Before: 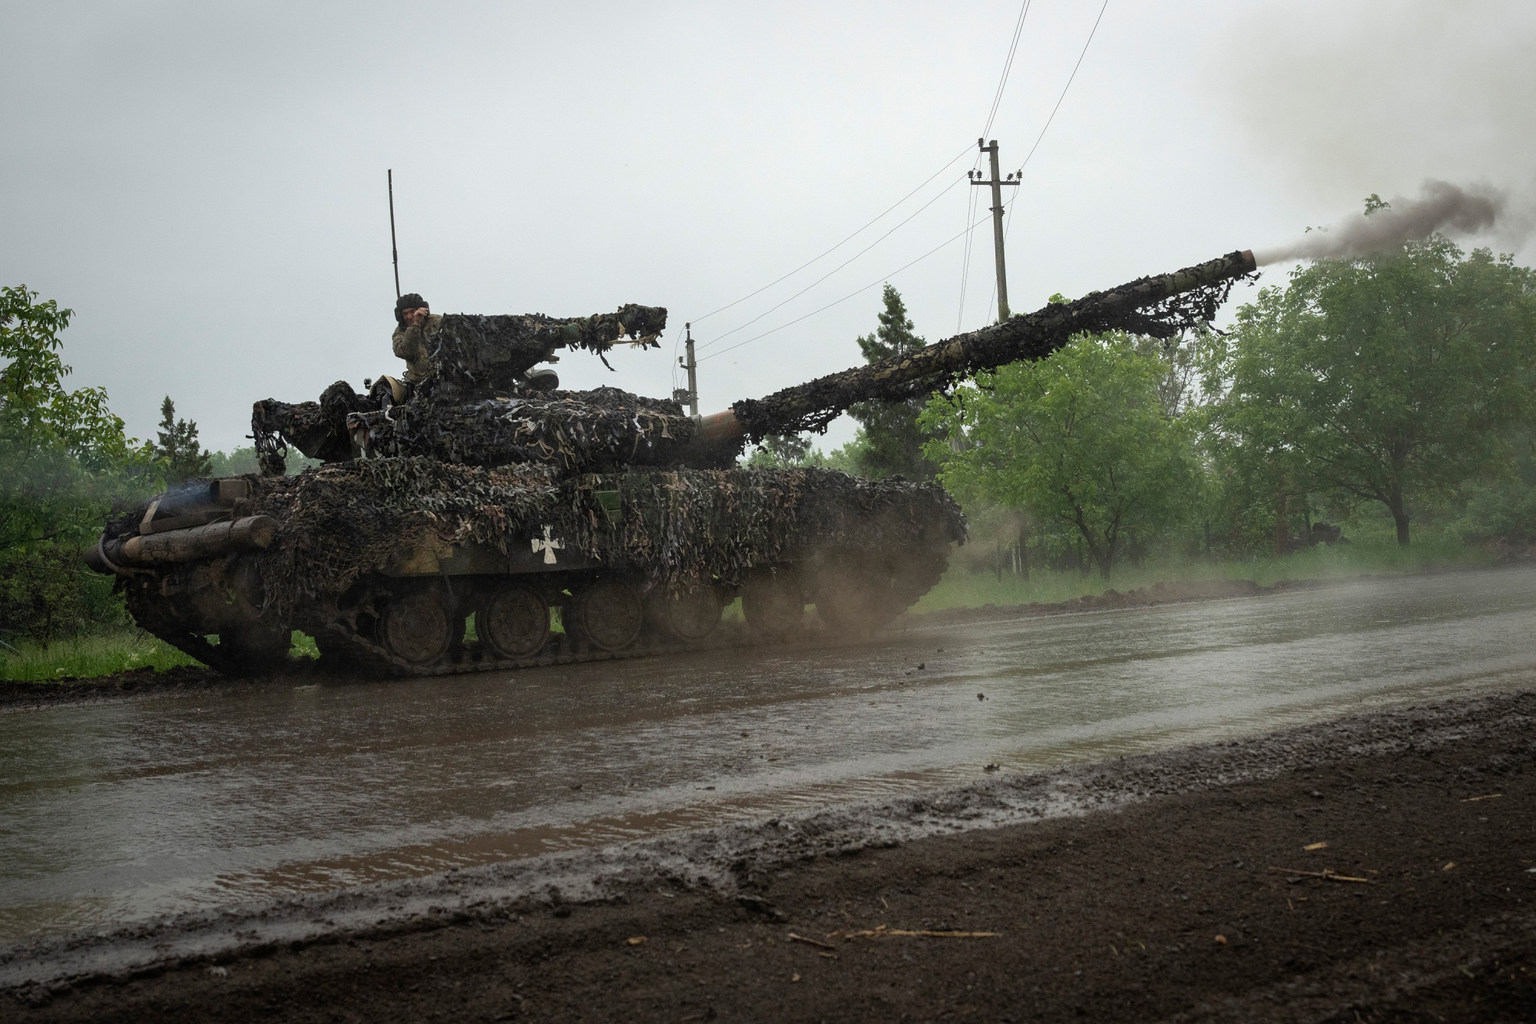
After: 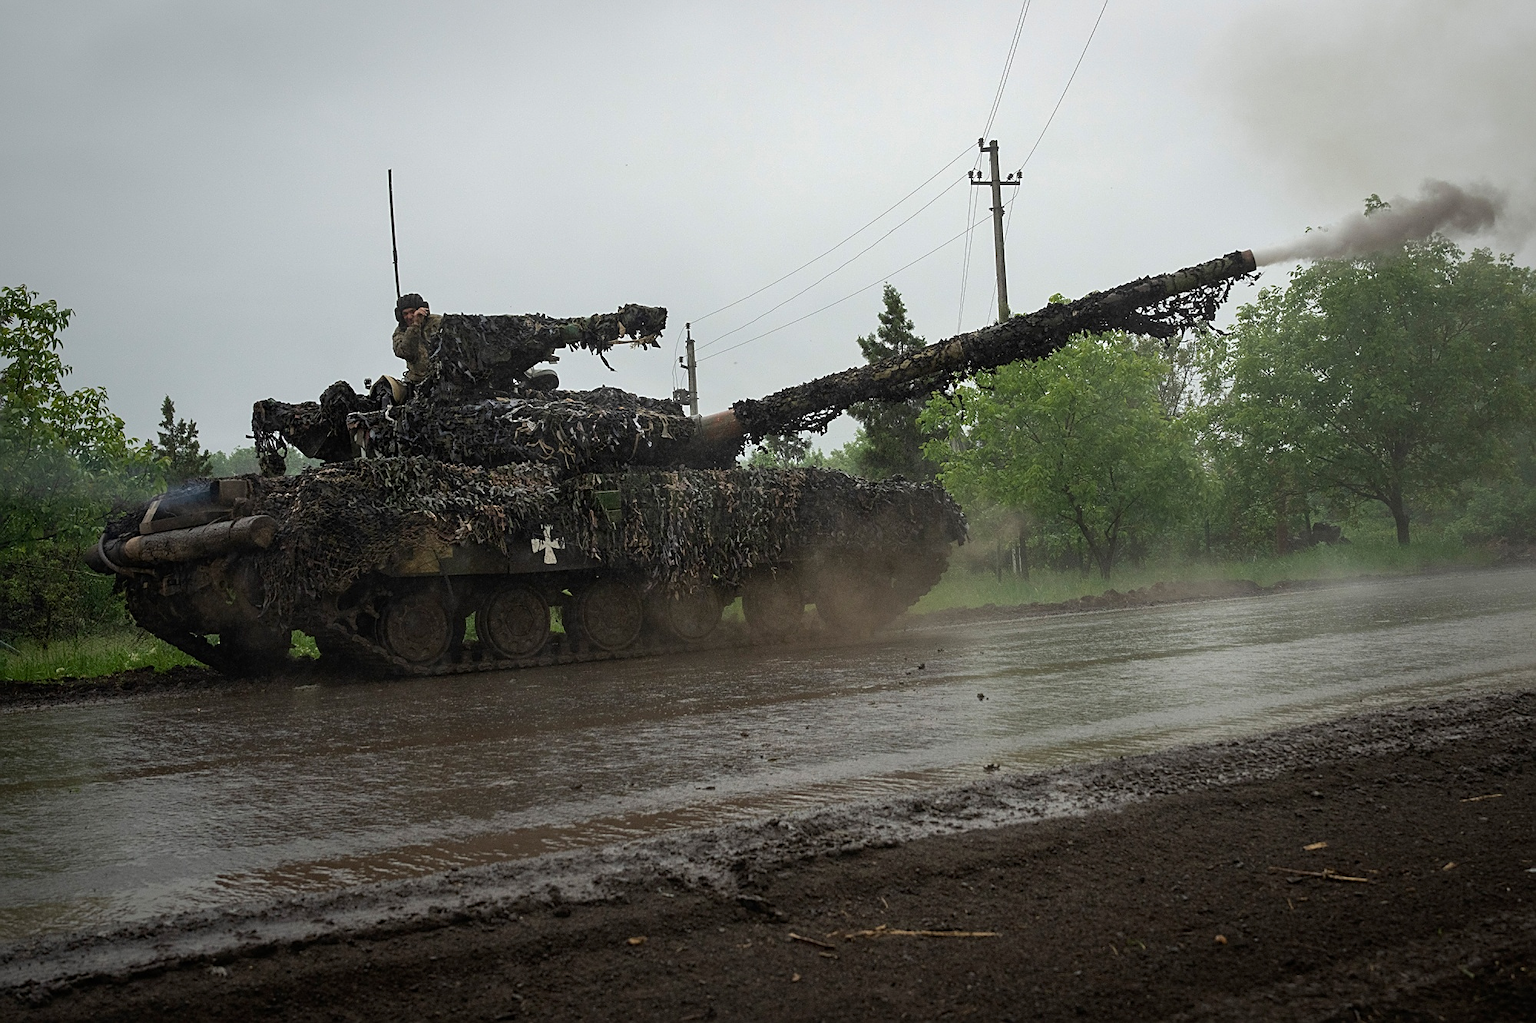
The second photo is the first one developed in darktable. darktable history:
sharpen: on, module defaults
shadows and highlights: shadows -20.31, white point adjustment -1.82, highlights -34.73
